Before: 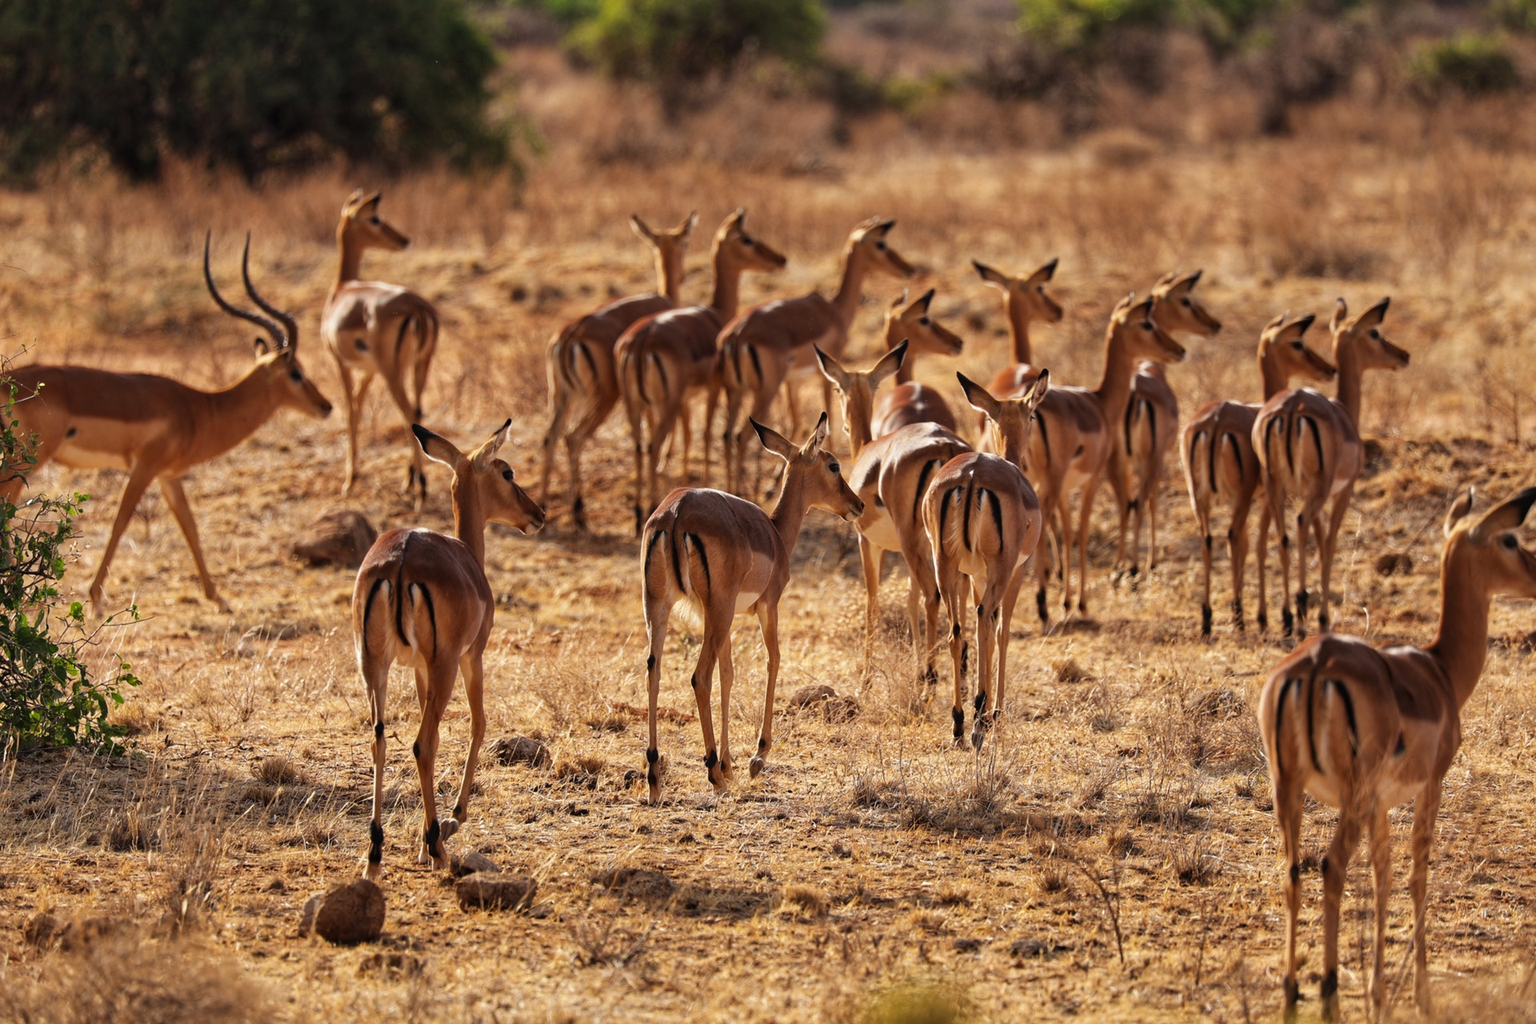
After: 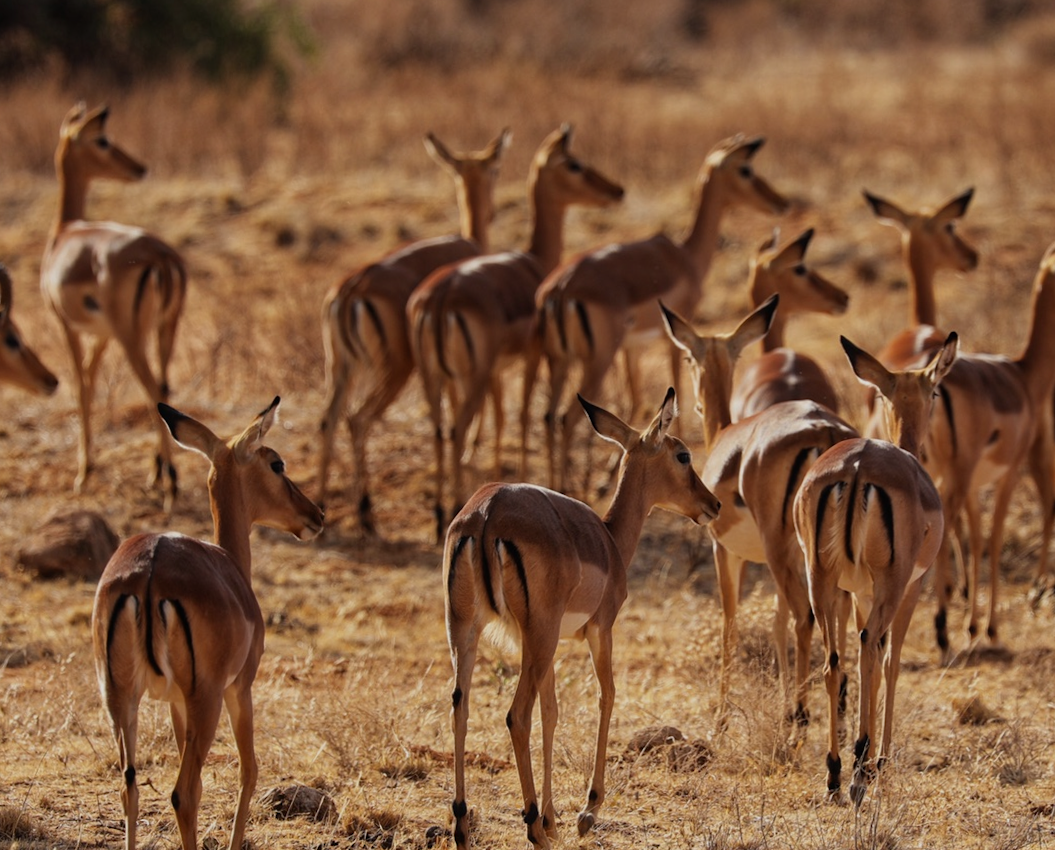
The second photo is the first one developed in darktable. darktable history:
exposure: exposure -0.492 EV, compensate highlight preservation false
crop: left 16.202%, top 11.208%, right 26.045%, bottom 20.557%
rotate and perspective: rotation 0.074°, lens shift (vertical) 0.096, lens shift (horizontal) -0.041, crop left 0.043, crop right 0.952, crop top 0.024, crop bottom 0.979
